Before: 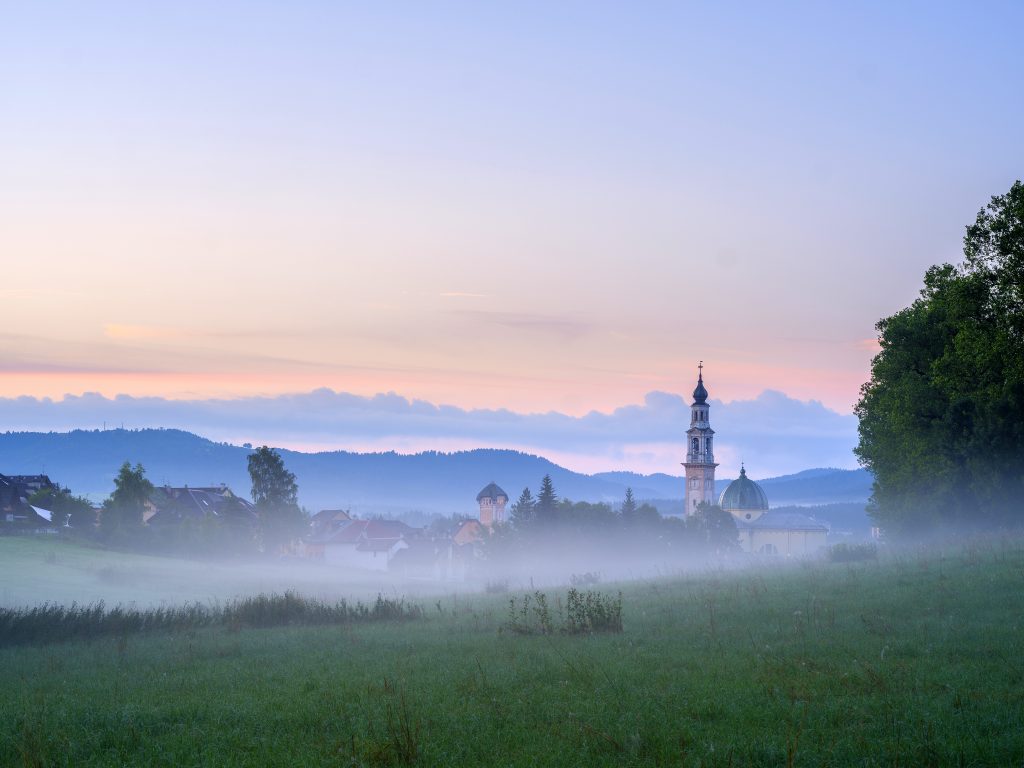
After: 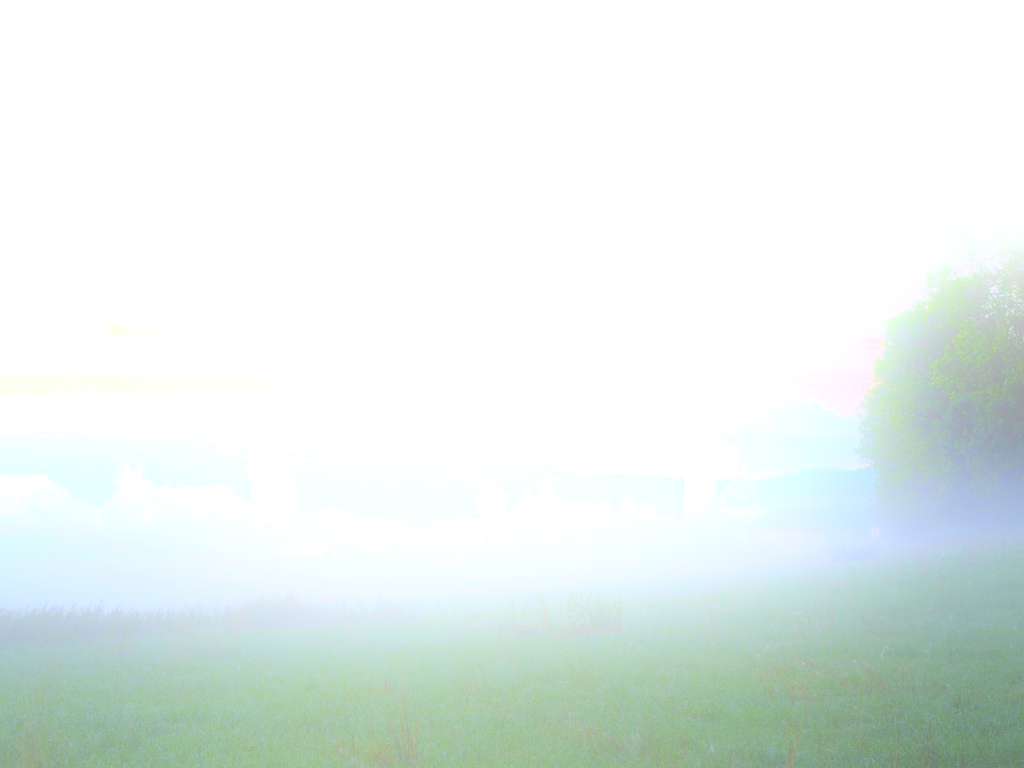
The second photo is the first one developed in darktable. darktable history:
exposure: exposure -0.21 EV, compensate highlight preservation false
bloom: size 25%, threshold 5%, strength 90%
